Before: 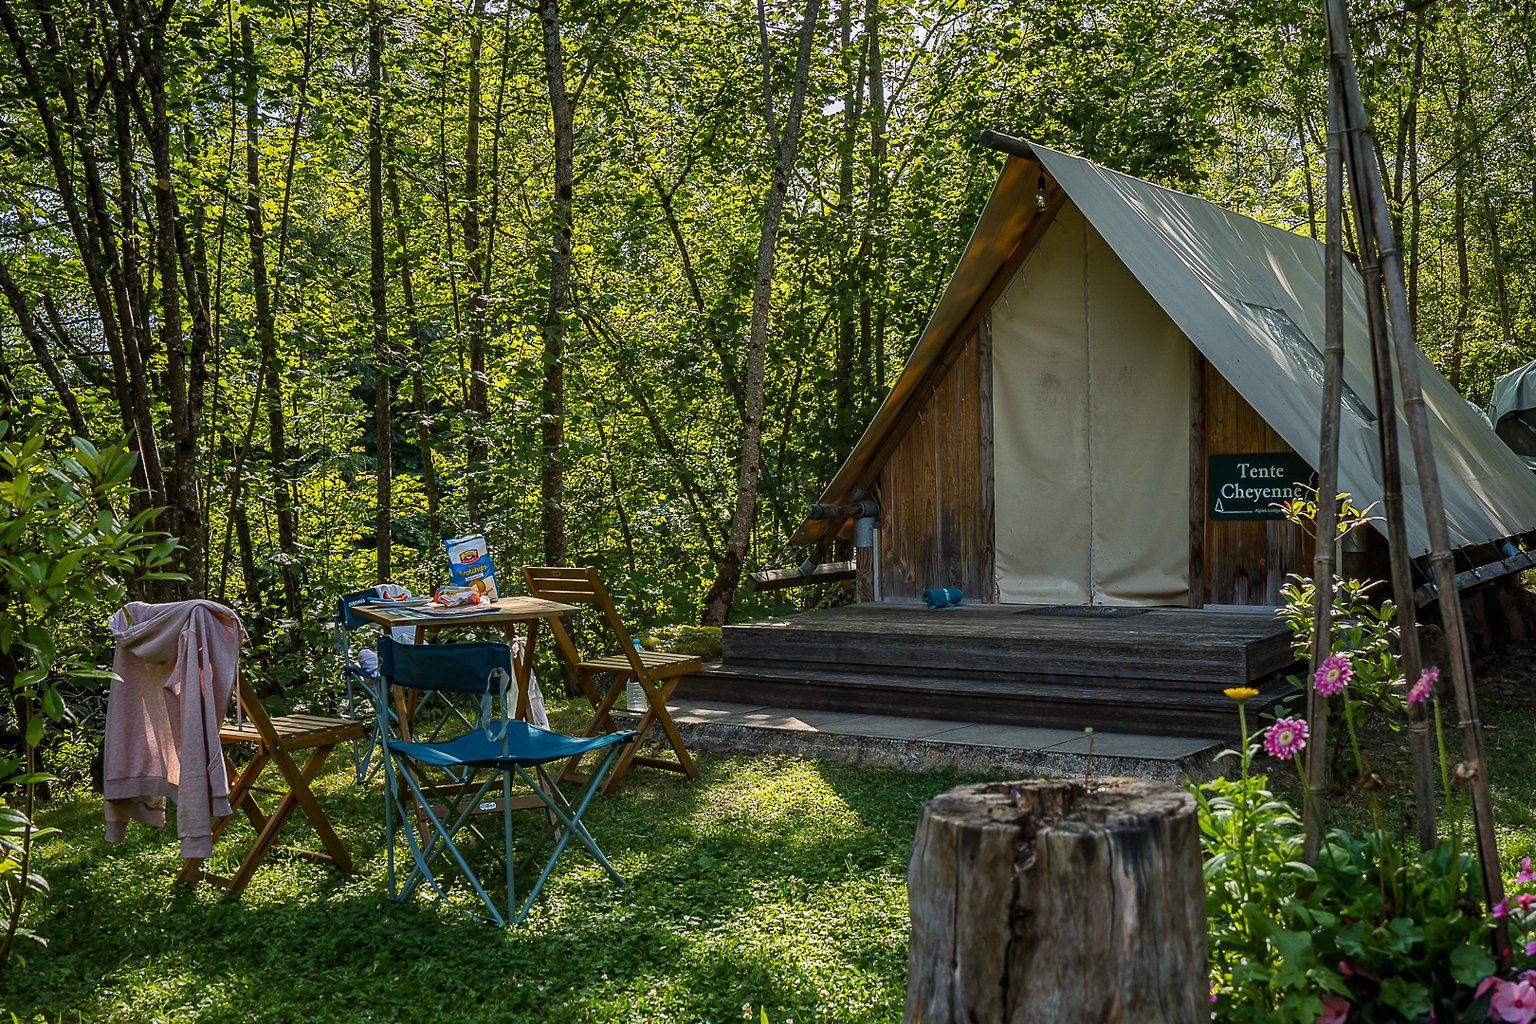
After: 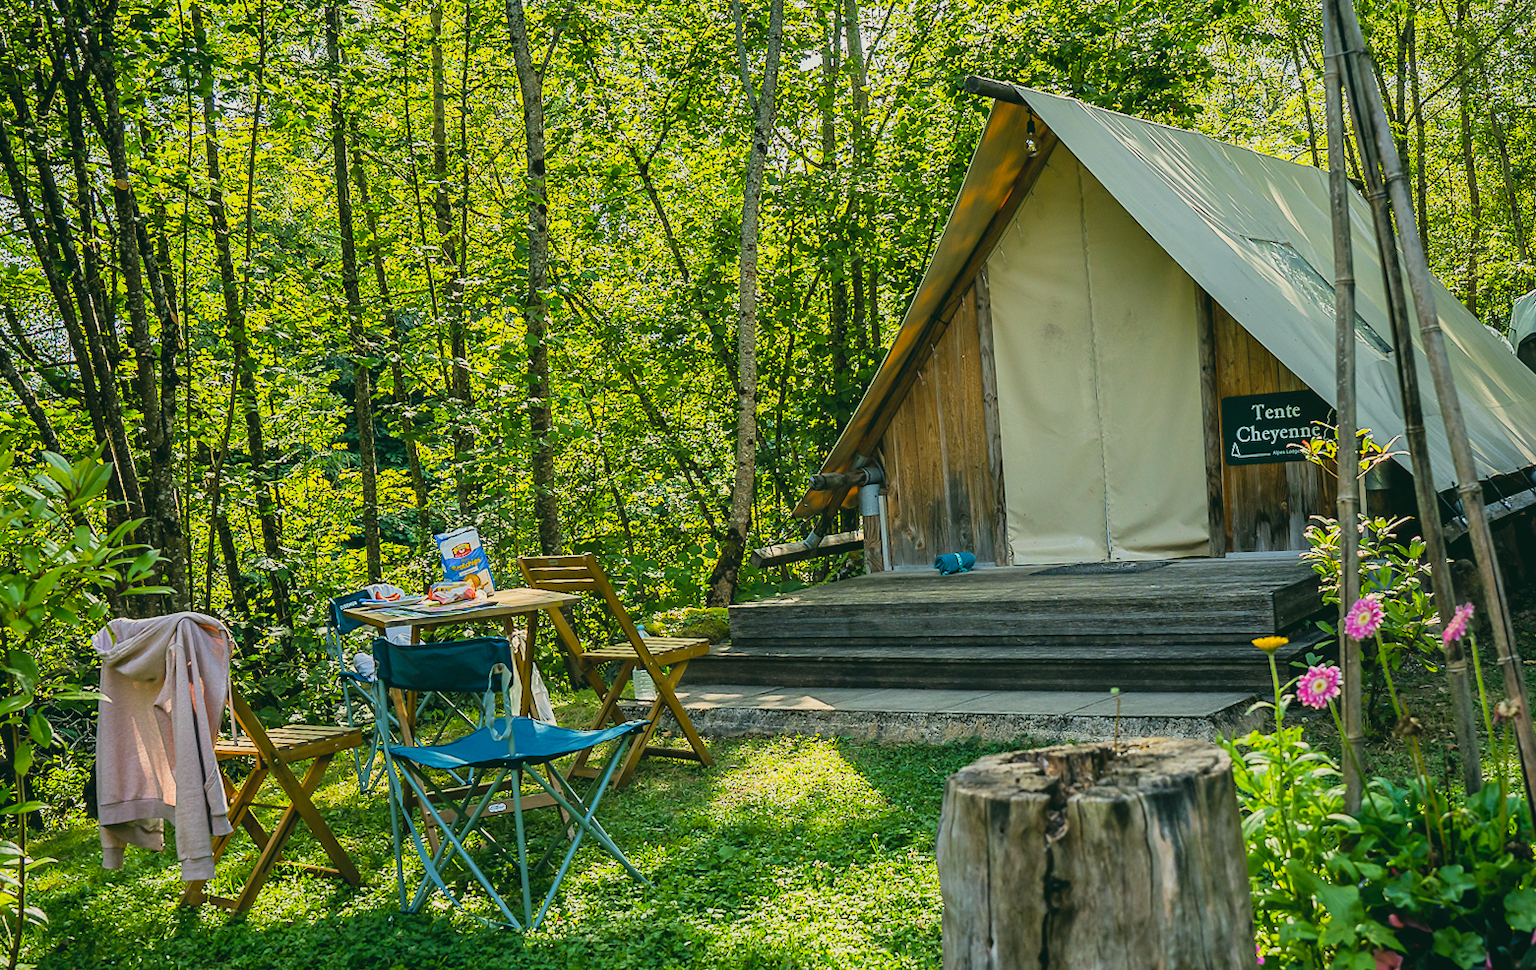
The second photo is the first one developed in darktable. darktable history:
filmic rgb: black relative exposure -7.65 EV, white relative exposure 4.56 EV, hardness 3.61
rotate and perspective: rotation -3.52°, crop left 0.036, crop right 0.964, crop top 0.081, crop bottom 0.919
exposure: exposure 1.089 EV, compensate highlight preservation false
contrast brightness saturation: contrast -0.1, brightness 0.05, saturation 0.08
color correction: highlights a* -0.482, highlights b* 9.48, shadows a* -9.48, shadows b* 0.803
